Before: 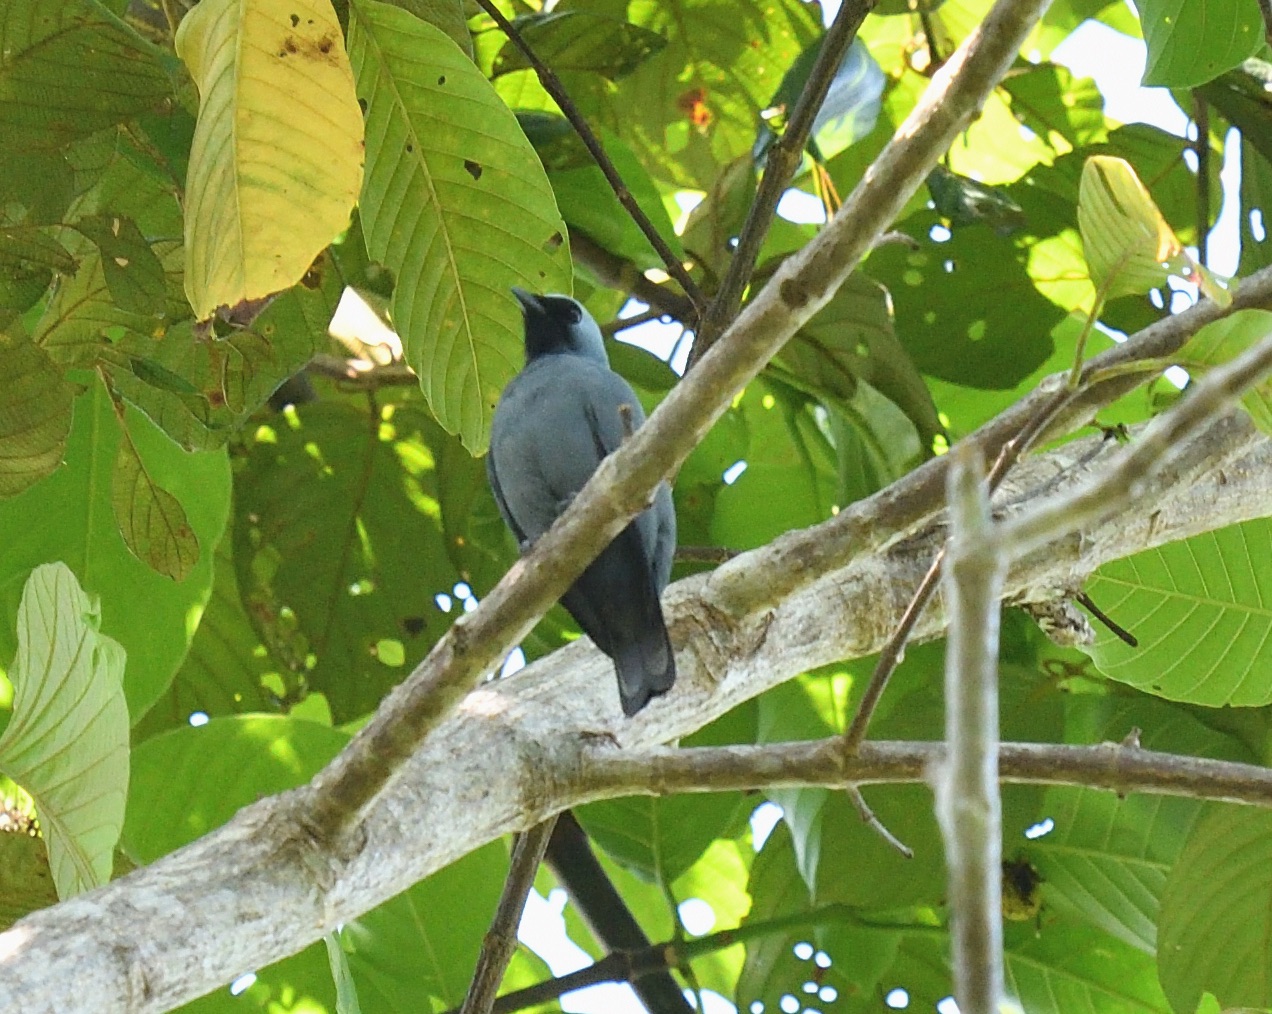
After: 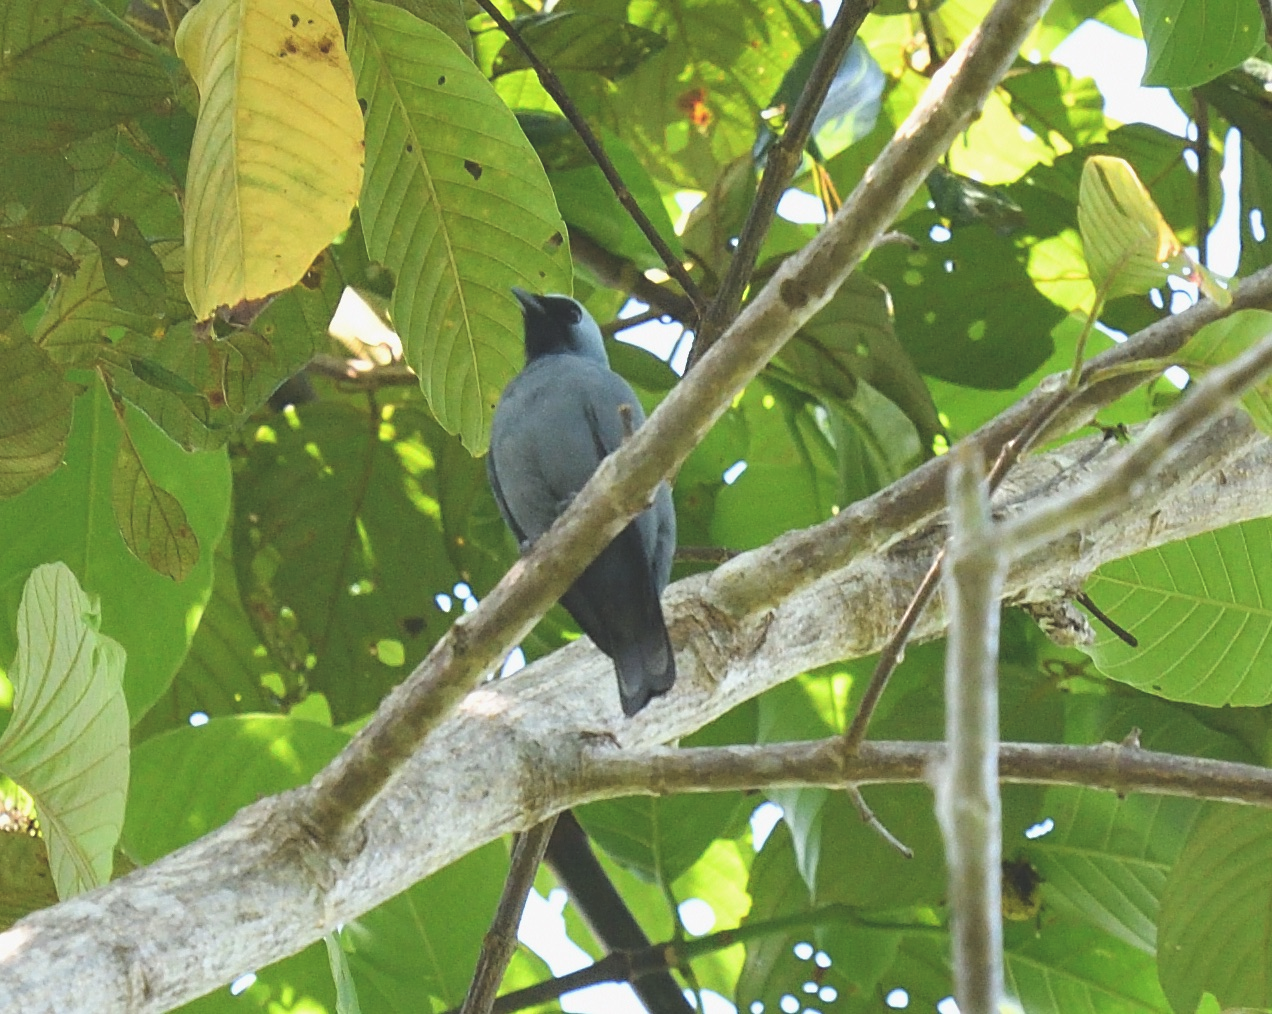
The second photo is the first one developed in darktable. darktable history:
exposure: black level correction -0.021, exposure -0.03 EV, compensate exposure bias true, compensate highlight preservation false
sharpen: radius 5.323, amount 0.317, threshold 26.904
